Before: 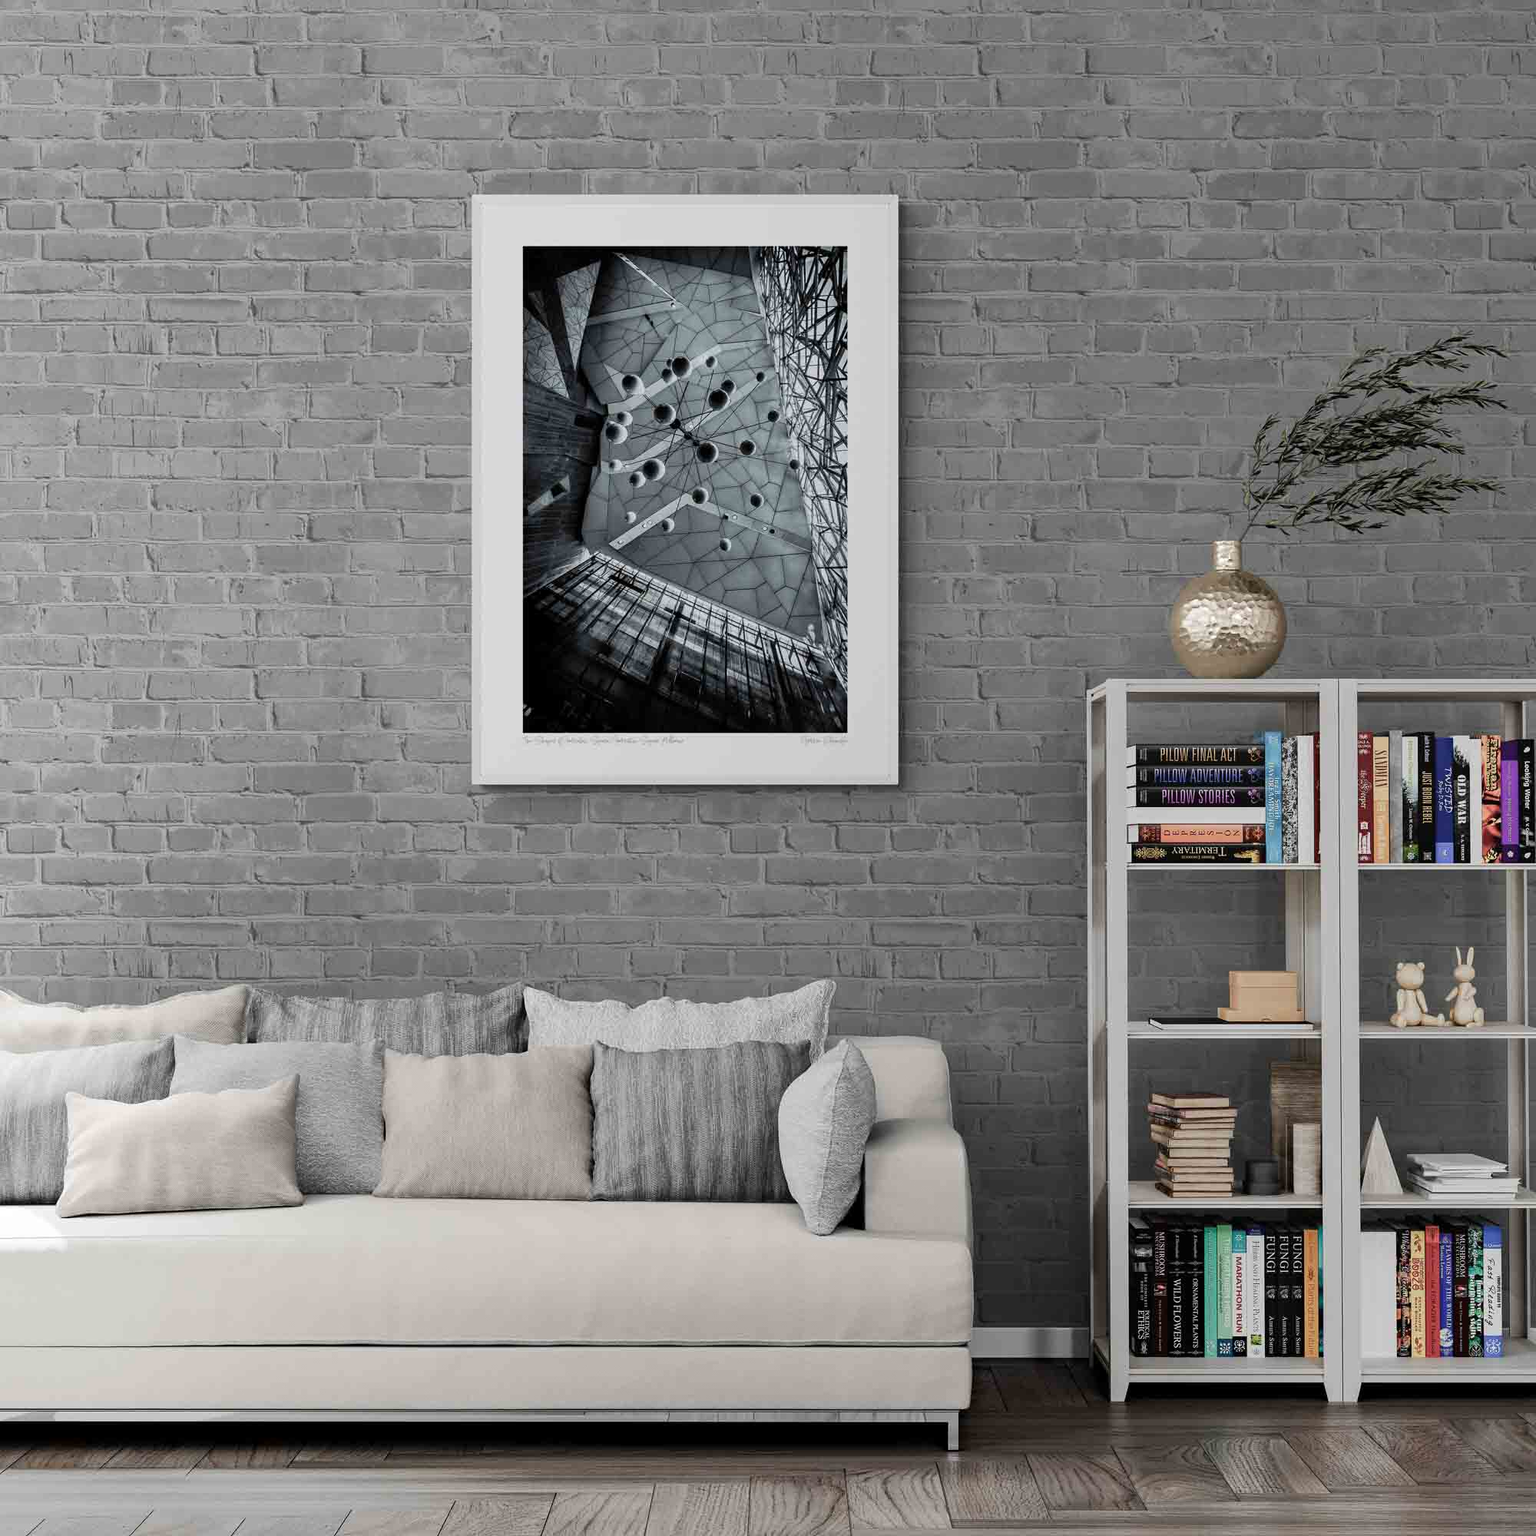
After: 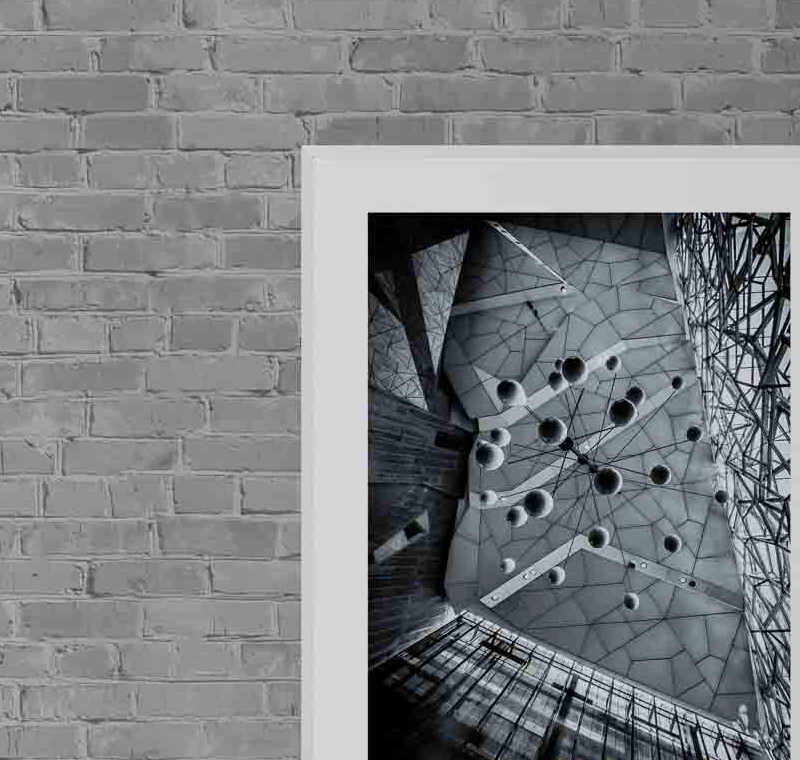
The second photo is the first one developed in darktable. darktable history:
exposure: exposure -0.054 EV, compensate exposure bias true, compensate highlight preservation false
crop: left 15.651%, top 5.427%, right 44.333%, bottom 56.534%
